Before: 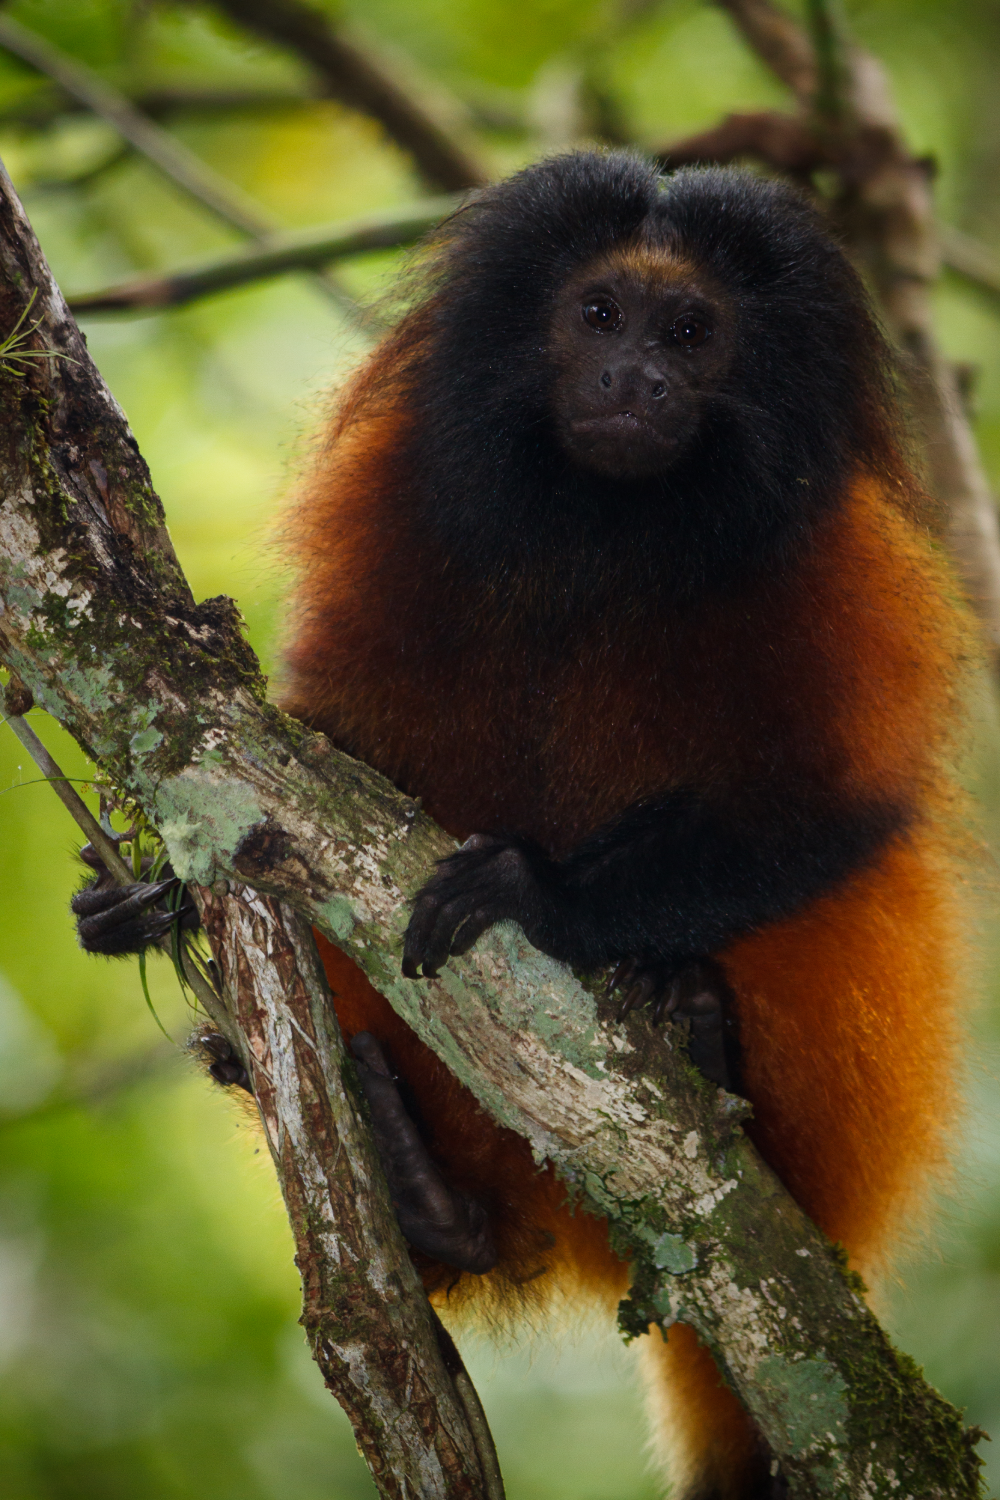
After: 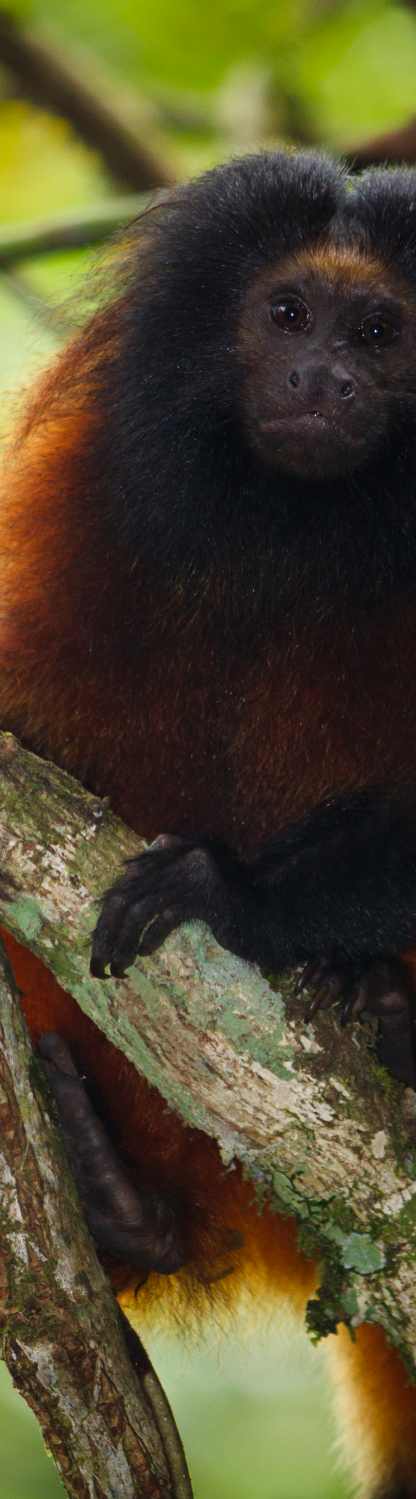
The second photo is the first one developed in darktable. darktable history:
crop: left 31.229%, right 27.105%
contrast brightness saturation: contrast 0.07, brightness 0.08, saturation 0.18
